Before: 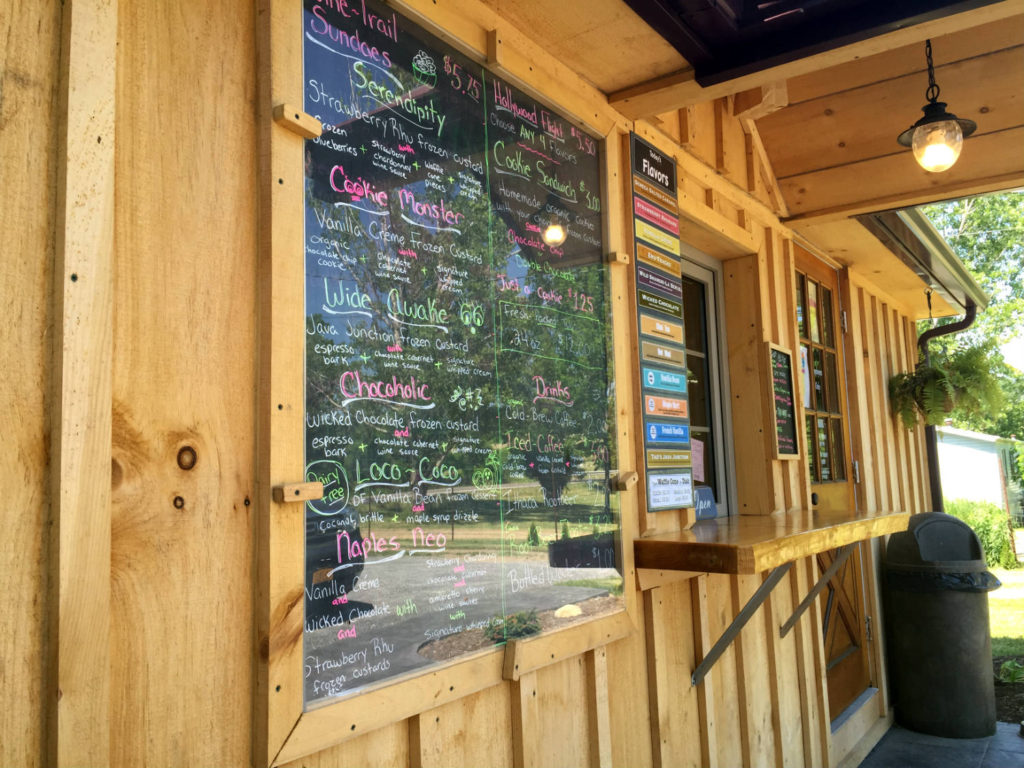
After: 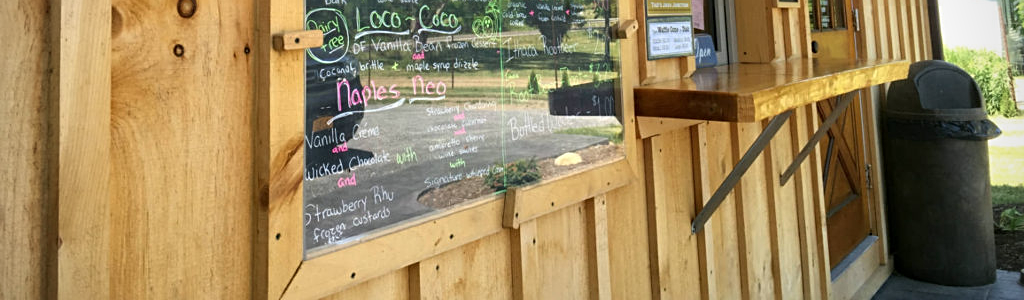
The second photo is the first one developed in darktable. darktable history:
sharpen: radius 2.214, amount 0.38, threshold 0.201
crop and rotate: top 58.894%, bottom 1.951%
vignetting: on, module defaults
